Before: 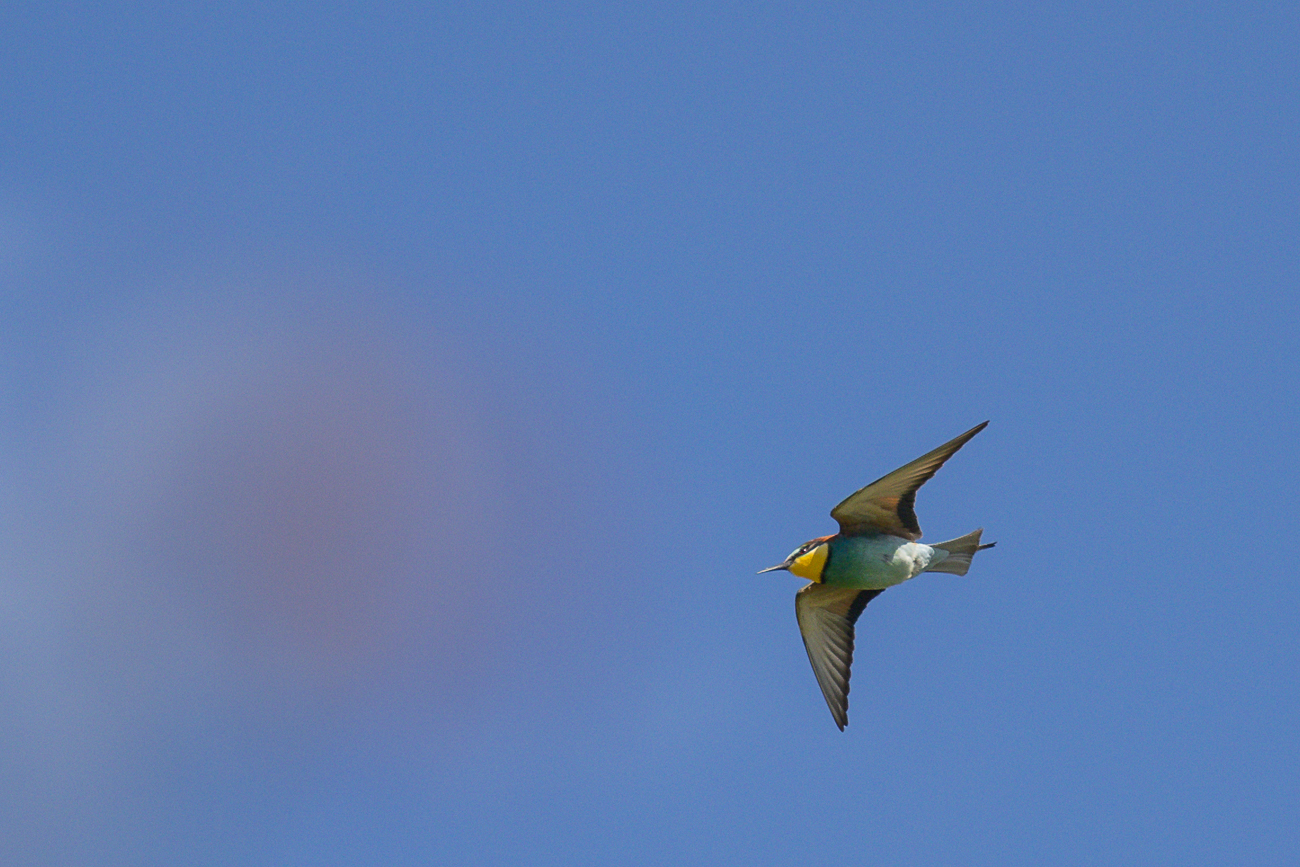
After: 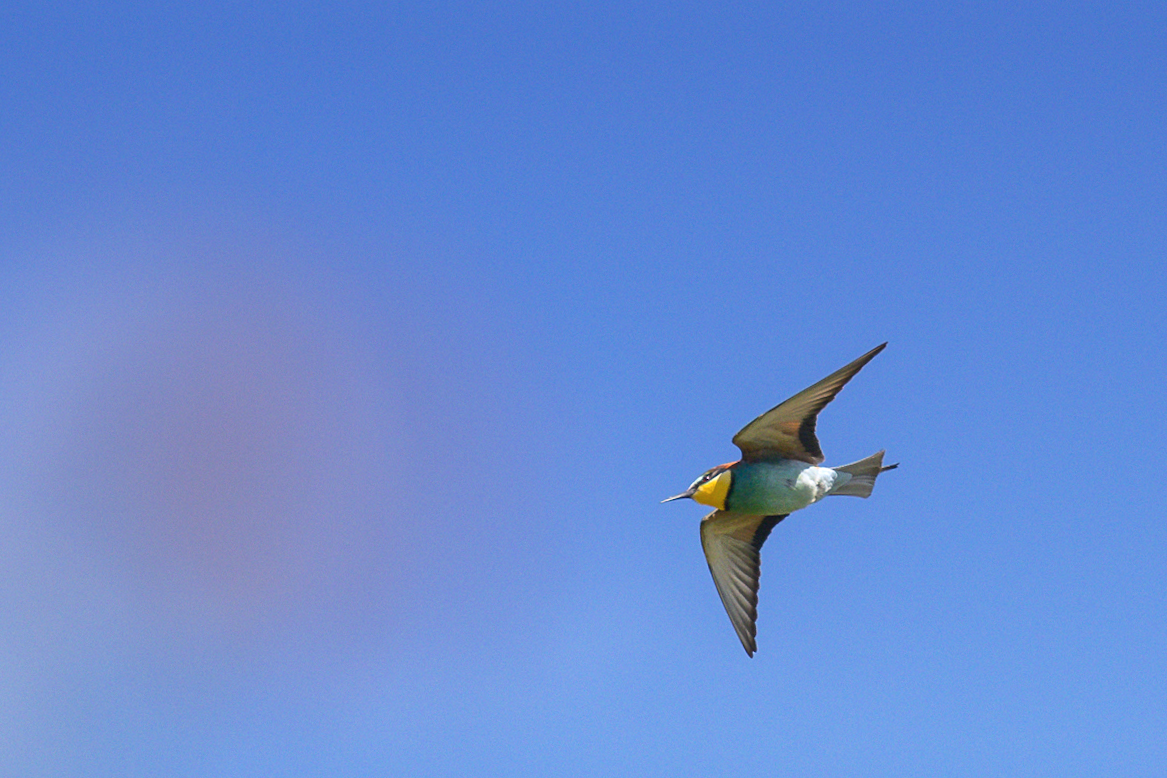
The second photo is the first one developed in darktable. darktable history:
crop and rotate: angle 1.96°, left 5.673%, top 5.673%
graduated density: hue 238.83°, saturation 50%
exposure: black level correction 0, exposure 0.7 EV, compensate exposure bias true, compensate highlight preservation false
